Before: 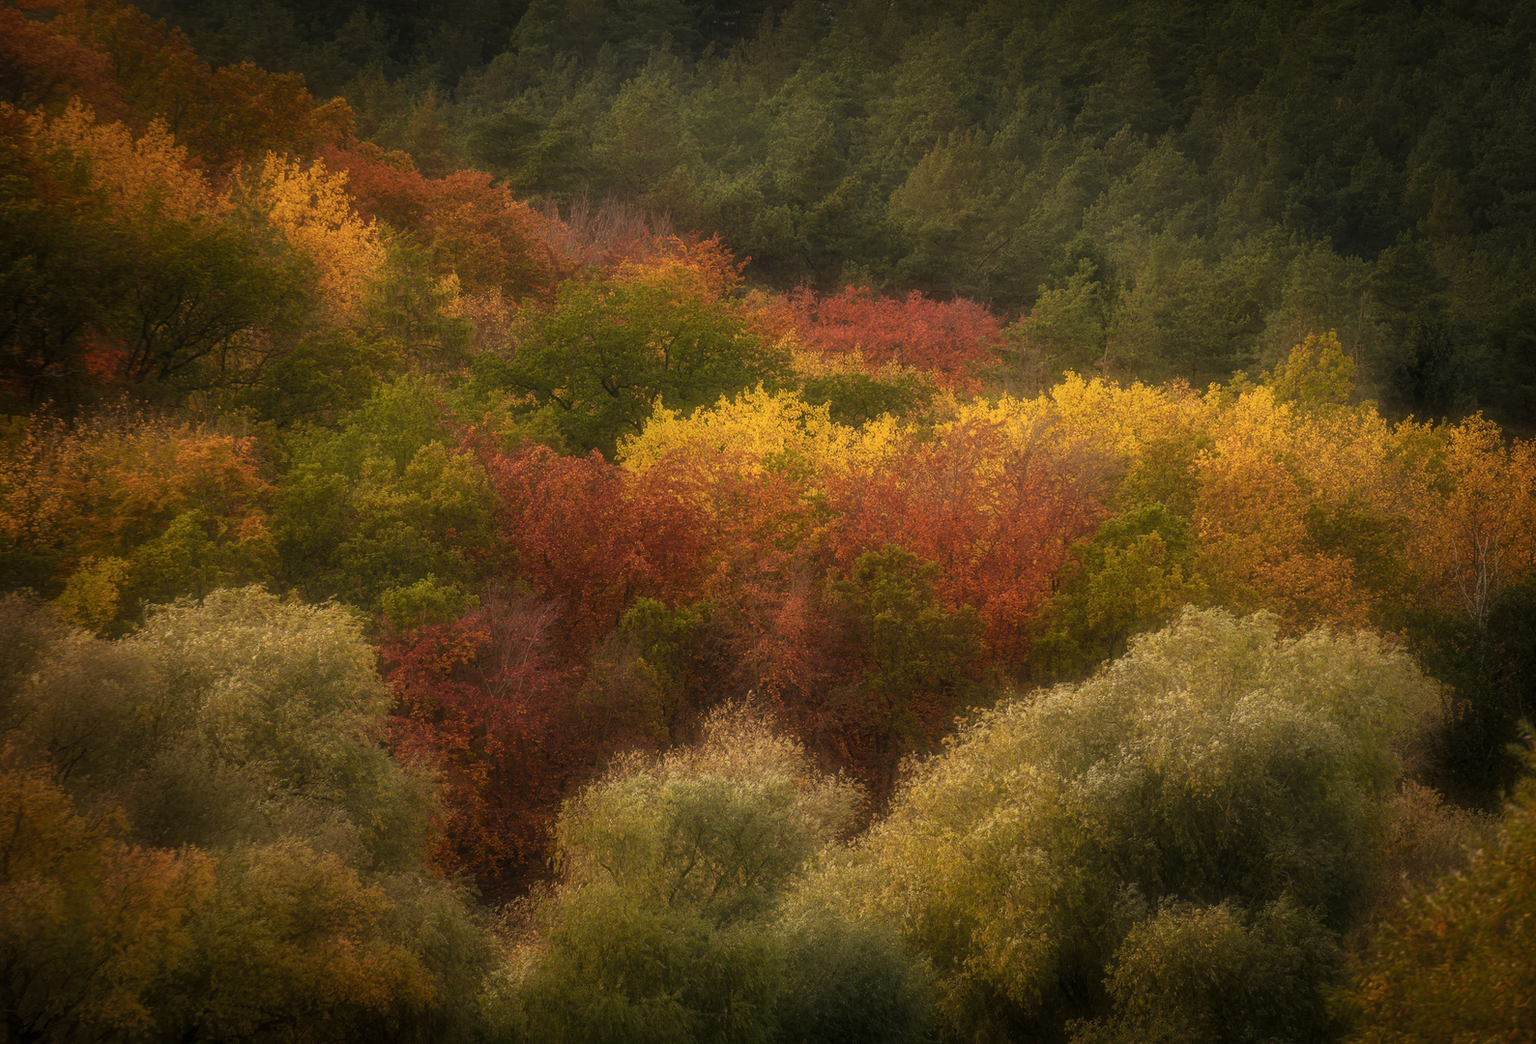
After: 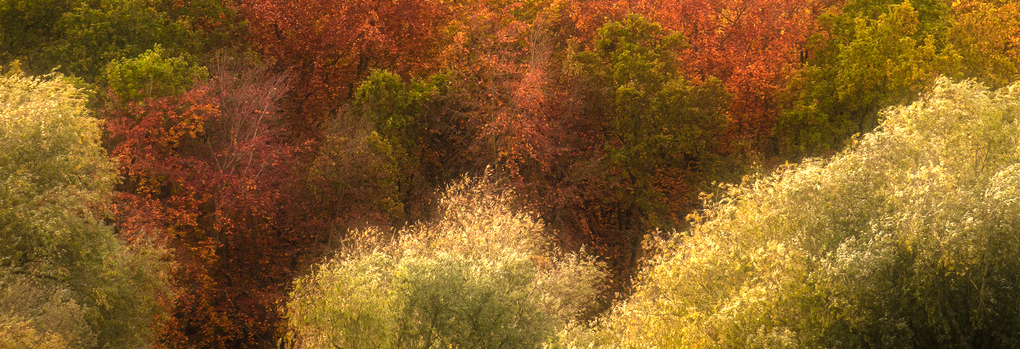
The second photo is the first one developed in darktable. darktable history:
crop: left 18.141%, top 50.878%, right 17.642%, bottom 16.792%
levels: black 0.095%, levels [0.012, 0.367, 0.697]
